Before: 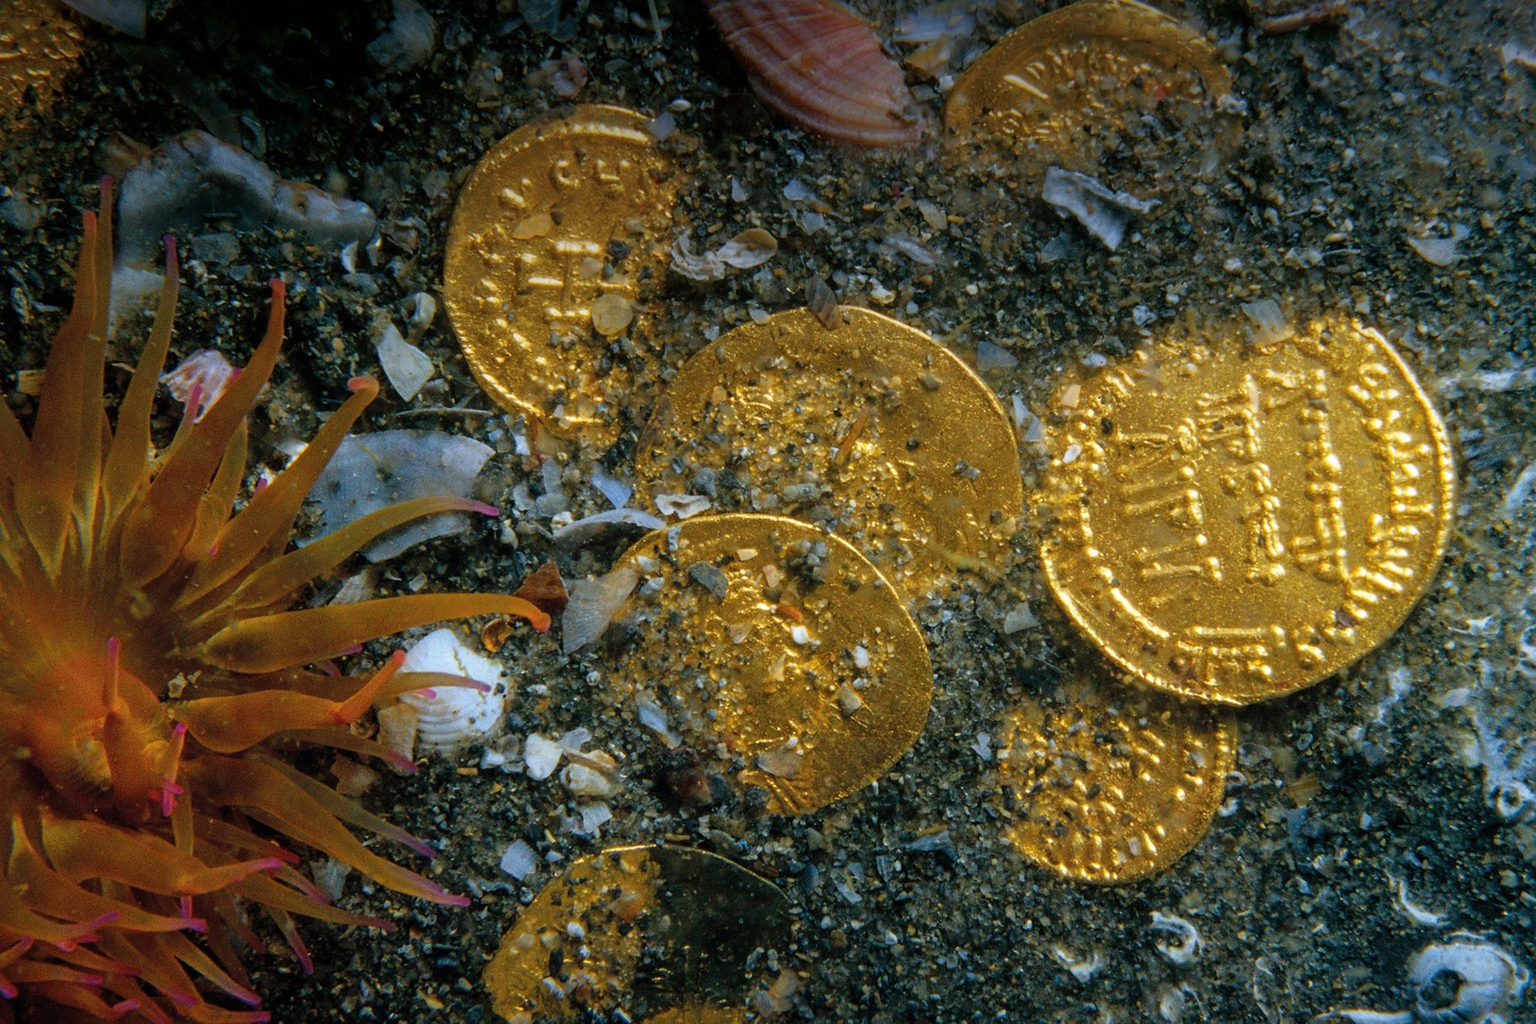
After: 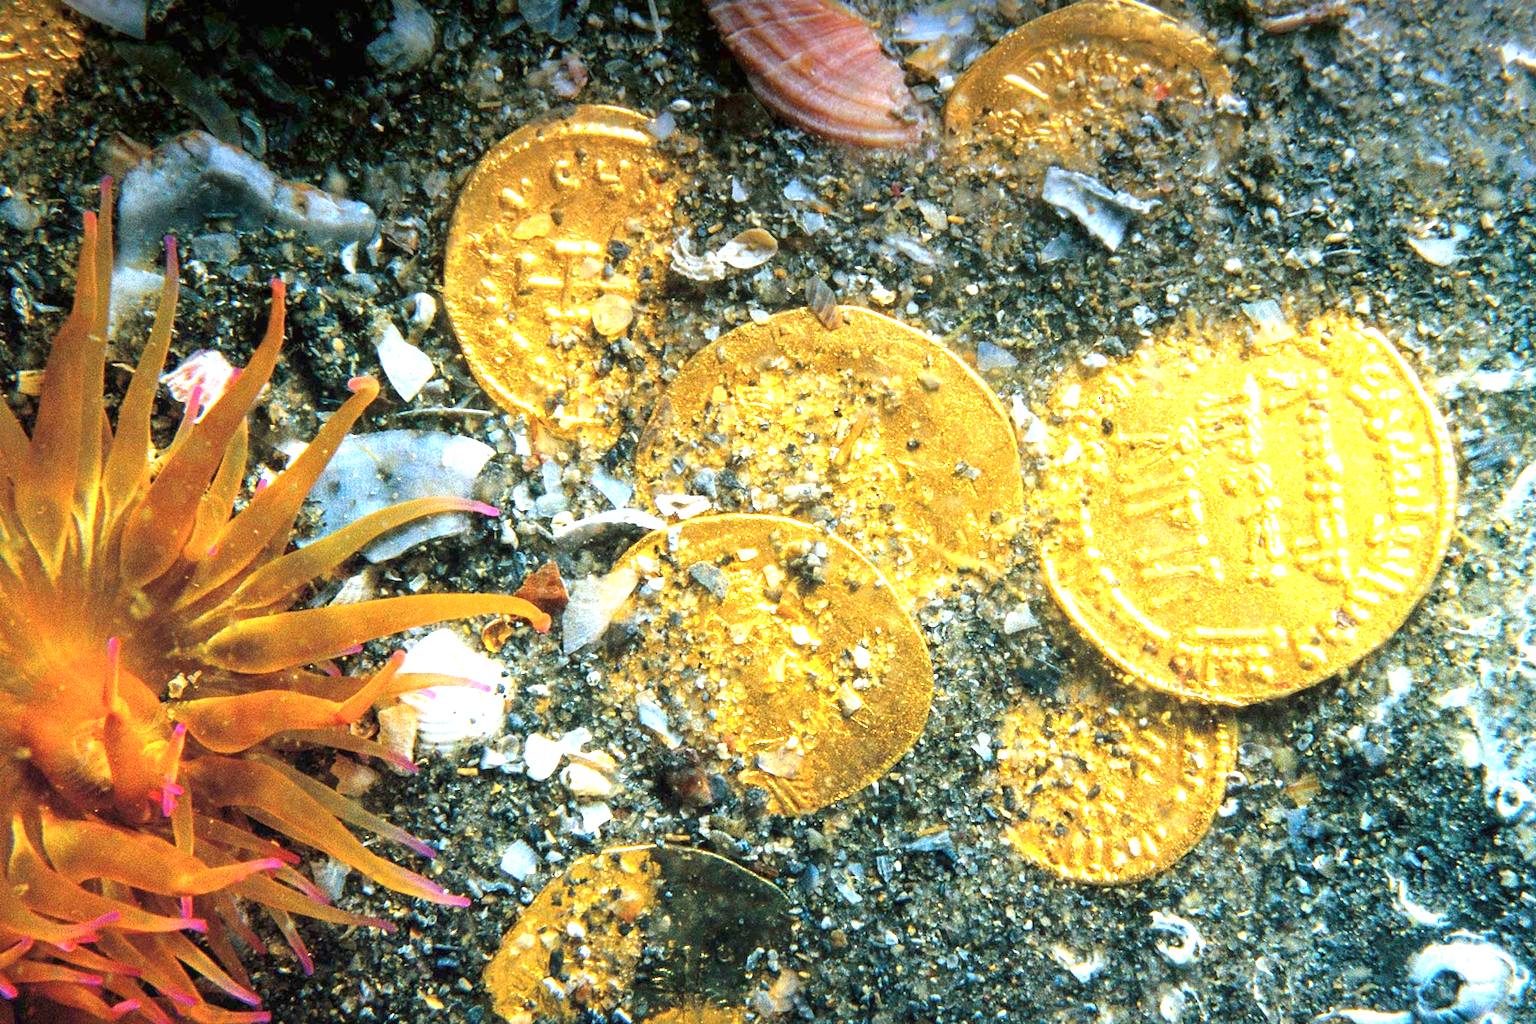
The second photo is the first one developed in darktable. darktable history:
exposure: exposure 2.271 EV, compensate exposure bias true
